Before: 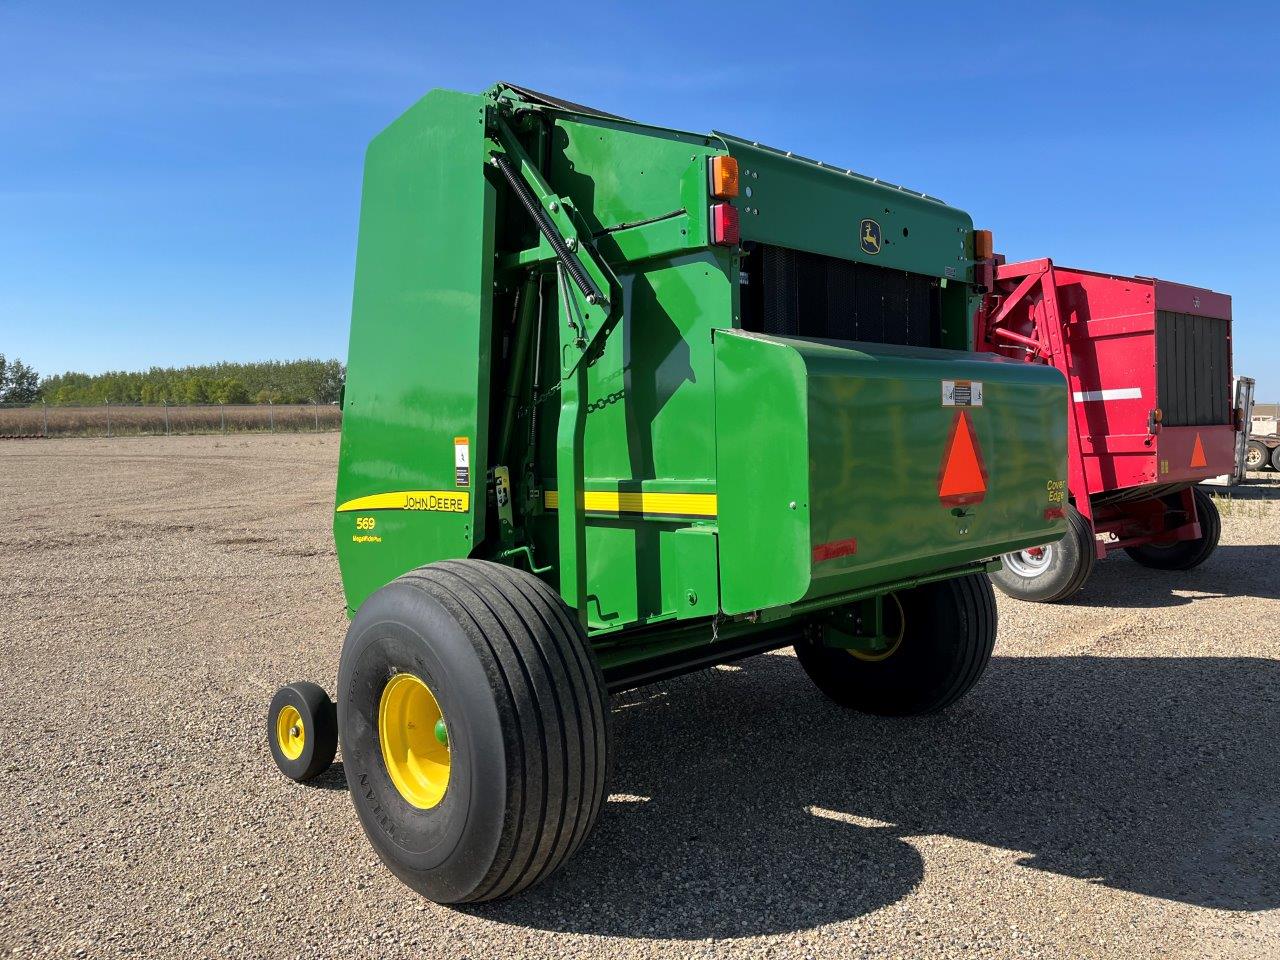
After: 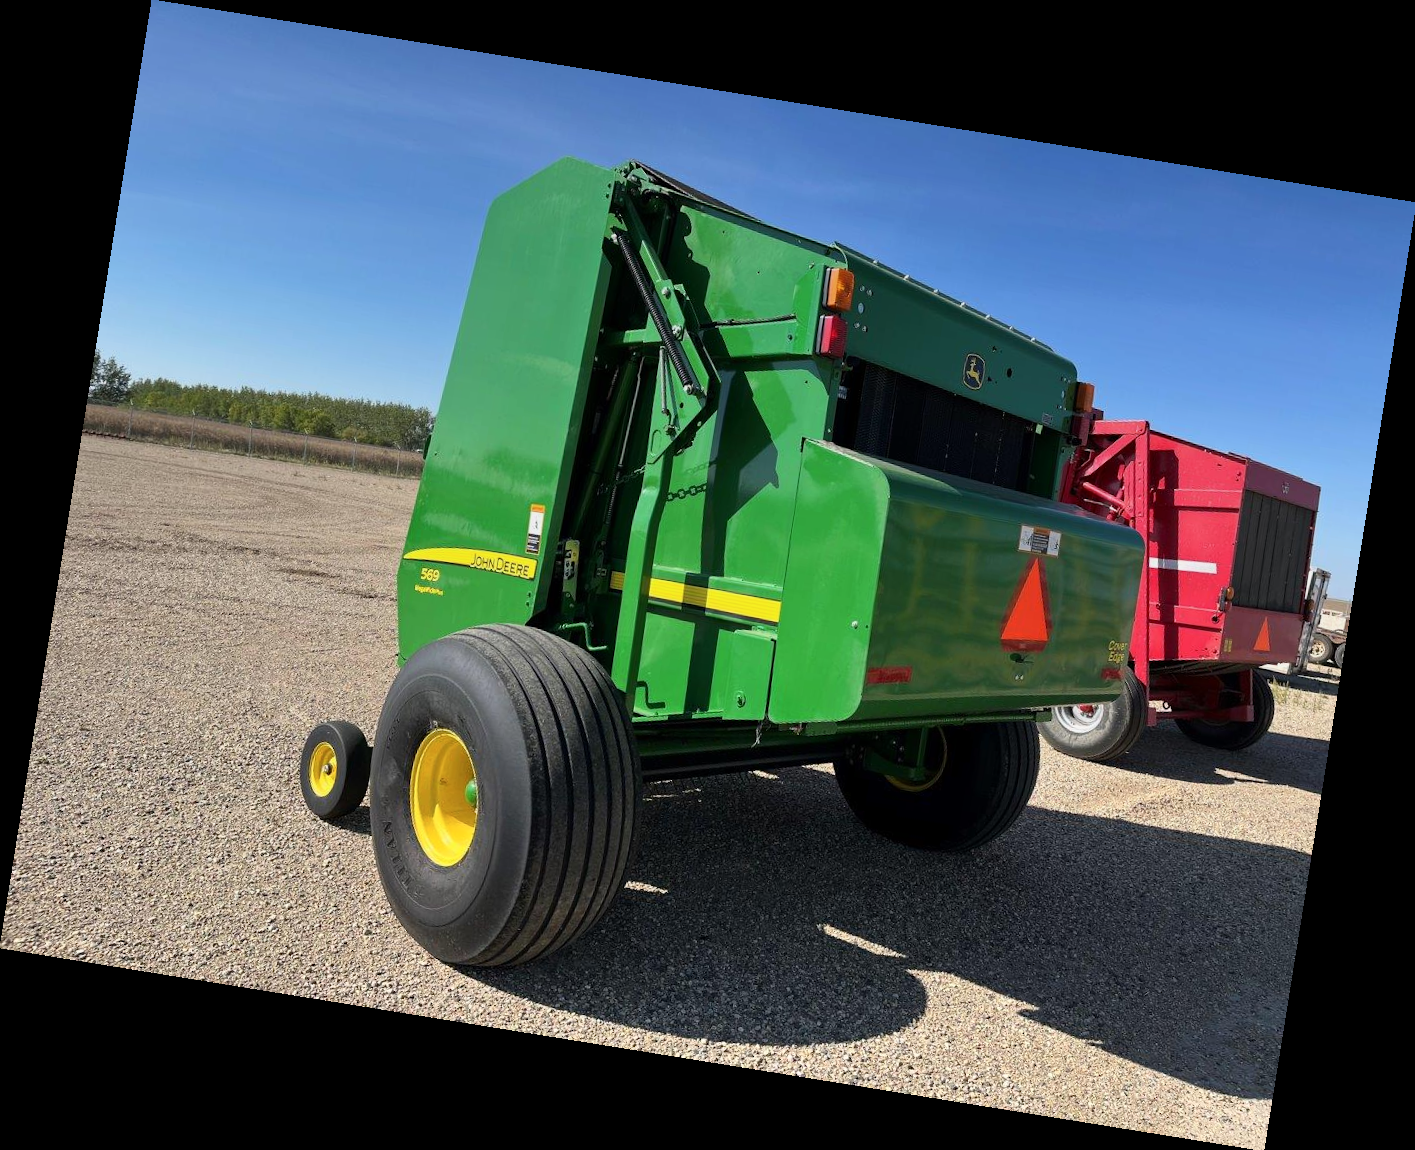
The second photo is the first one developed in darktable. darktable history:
rotate and perspective: rotation 9.12°, automatic cropping off
graduated density: on, module defaults
contrast brightness saturation: contrast 0.15, brightness 0.05
